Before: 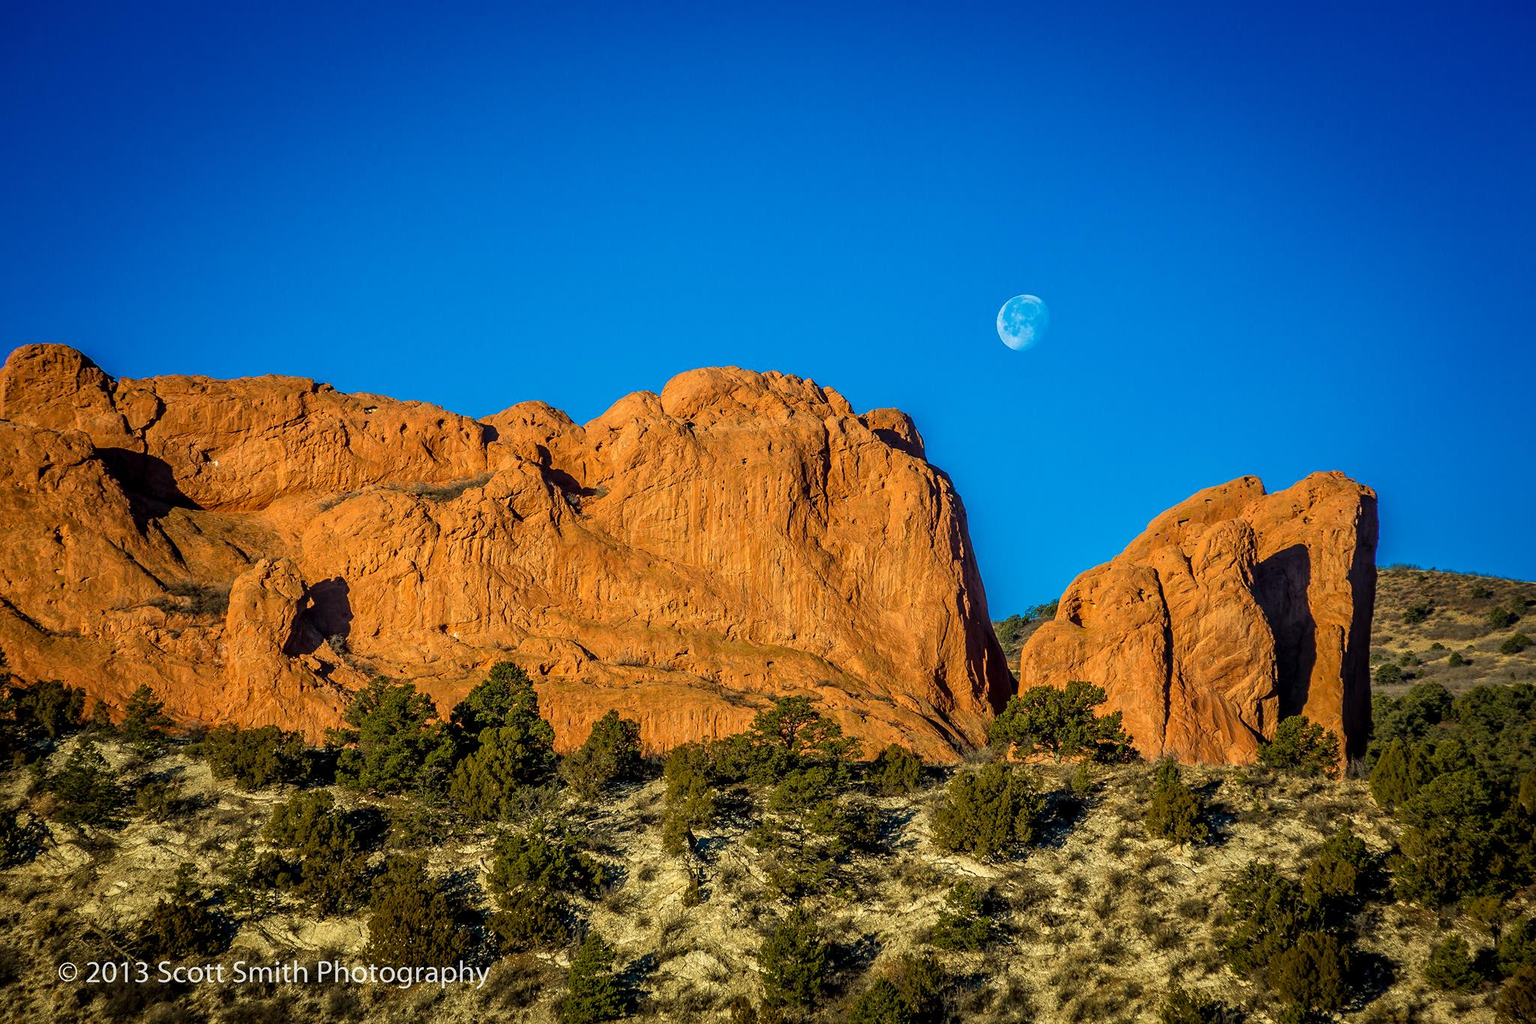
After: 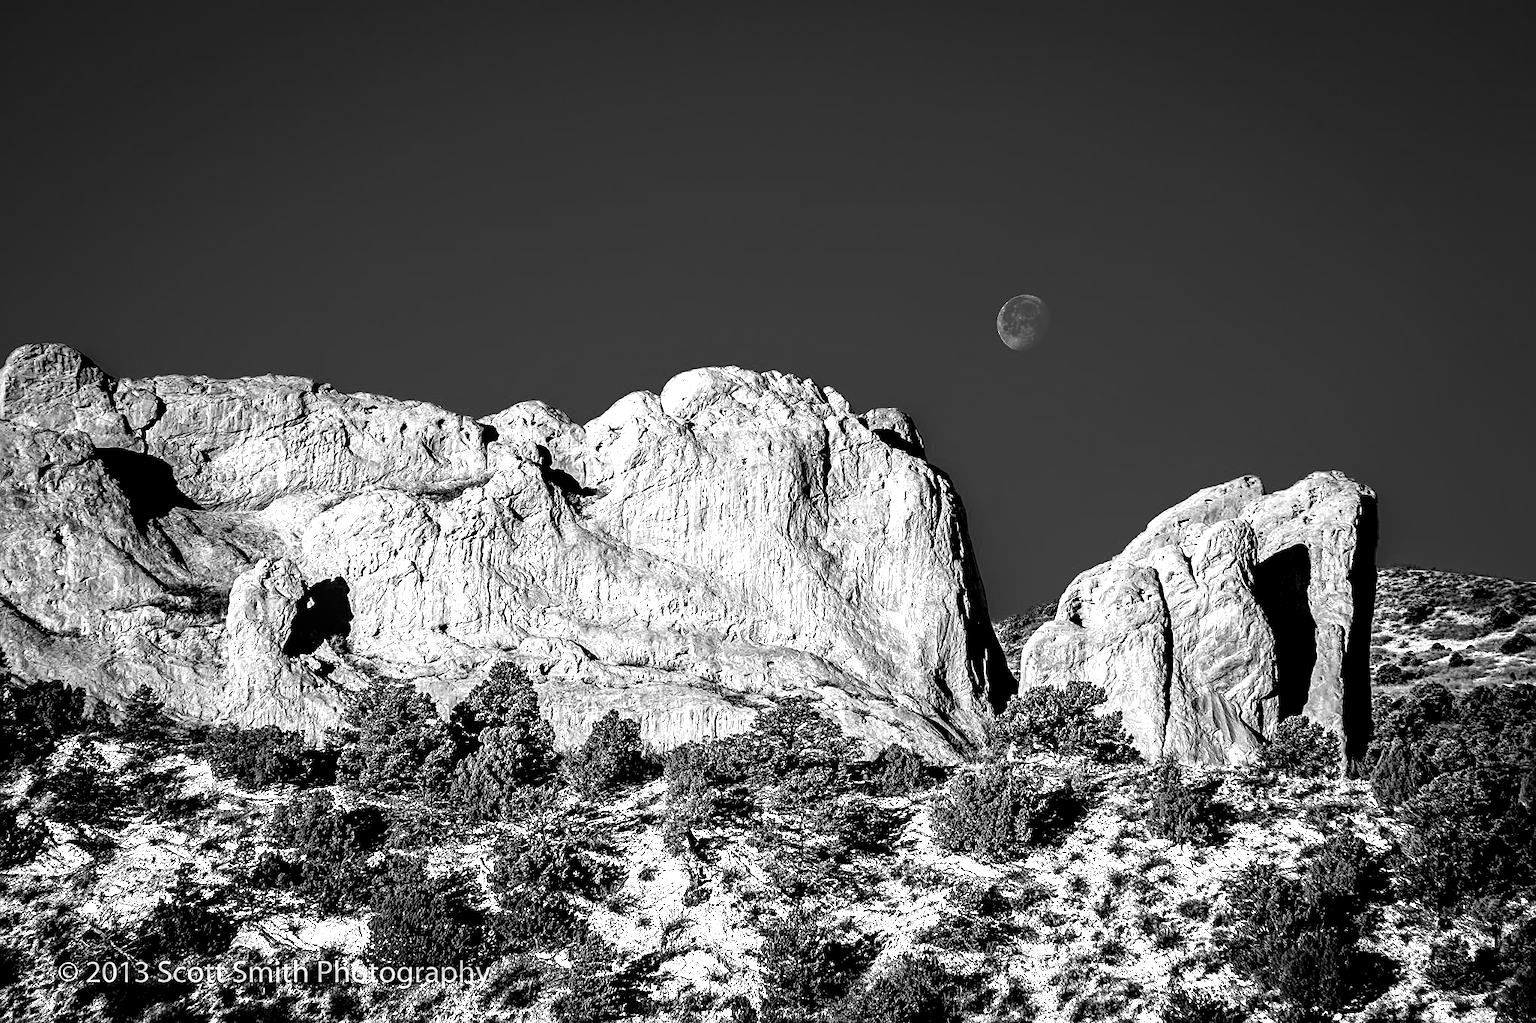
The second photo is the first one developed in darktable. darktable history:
tone equalizer: on, module defaults
local contrast: on, module defaults
velvia: strength 56%
sharpen: on, module defaults
filmic rgb: black relative exposure -3.92 EV, white relative exposure 3.14 EV, hardness 2.87
color zones: curves: ch0 [(0, 0.554) (0.146, 0.662) (0.293, 0.86) (0.503, 0.774) (0.637, 0.106) (0.74, 0.072) (0.866, 0.488) (0.998, 0.569)]; ch1 [(0, 0) (0.143, 0) (0.286, 0) (0.429, 0) (0.571, 0) (0.714, 0) (0.857, 0)]
